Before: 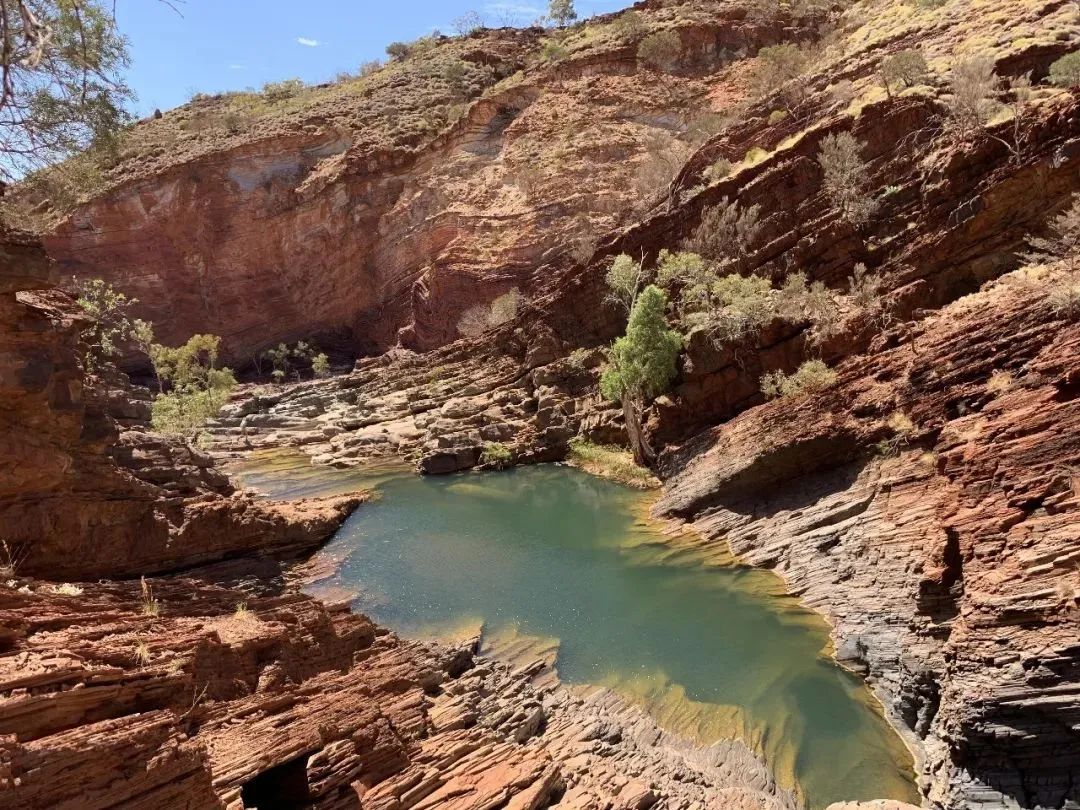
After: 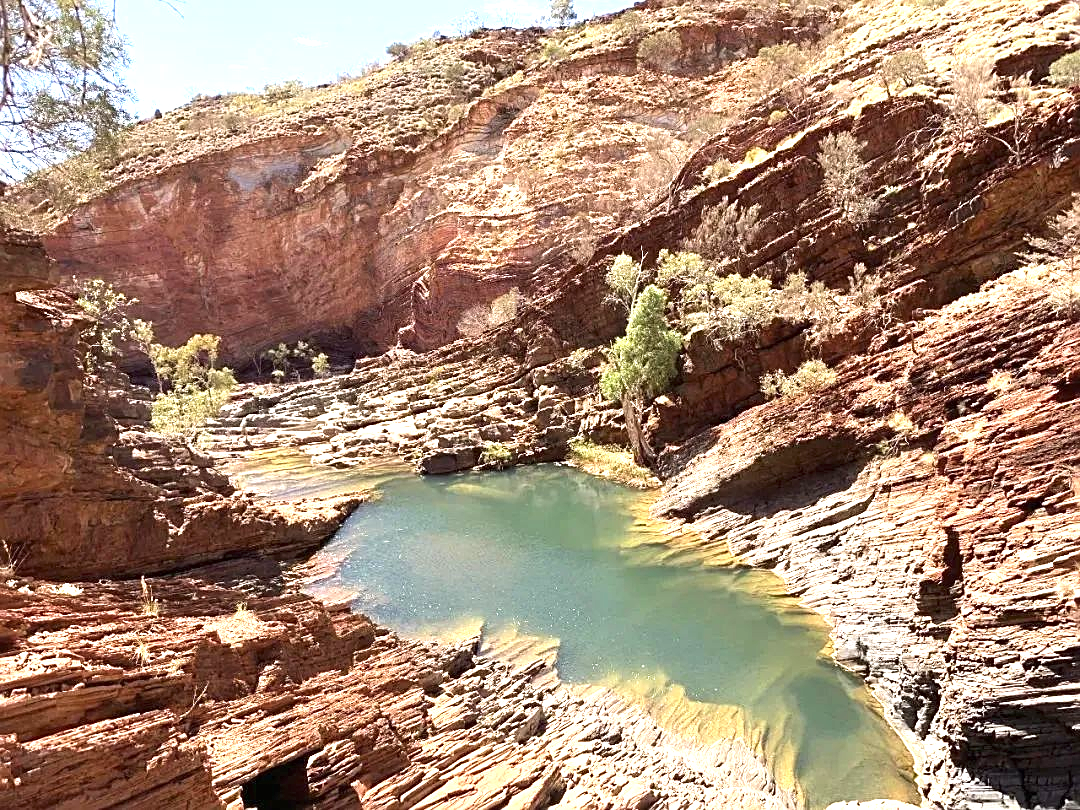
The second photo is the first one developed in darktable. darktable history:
exposure: black level correction 0, exposure 1.281 EV, compensate highlight preservation false
contrast brightness saturation: saturation -0.053
sharpen: on, module defaults
